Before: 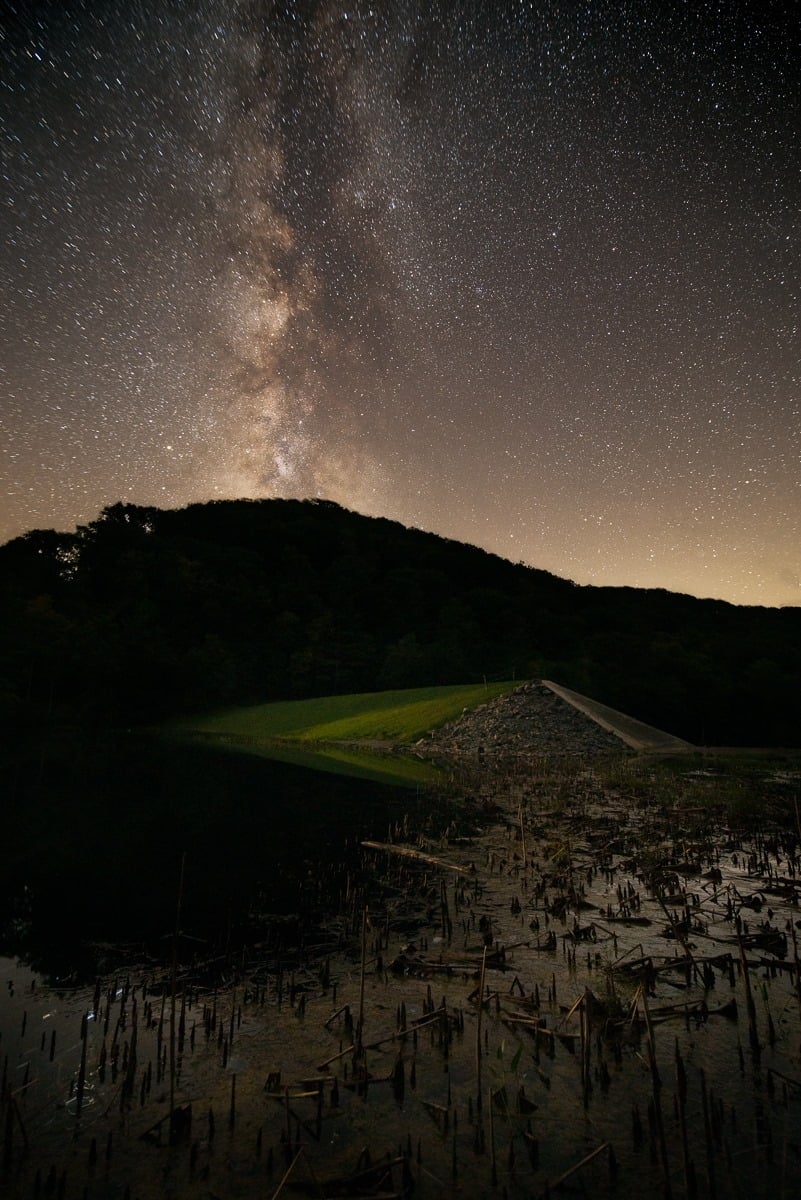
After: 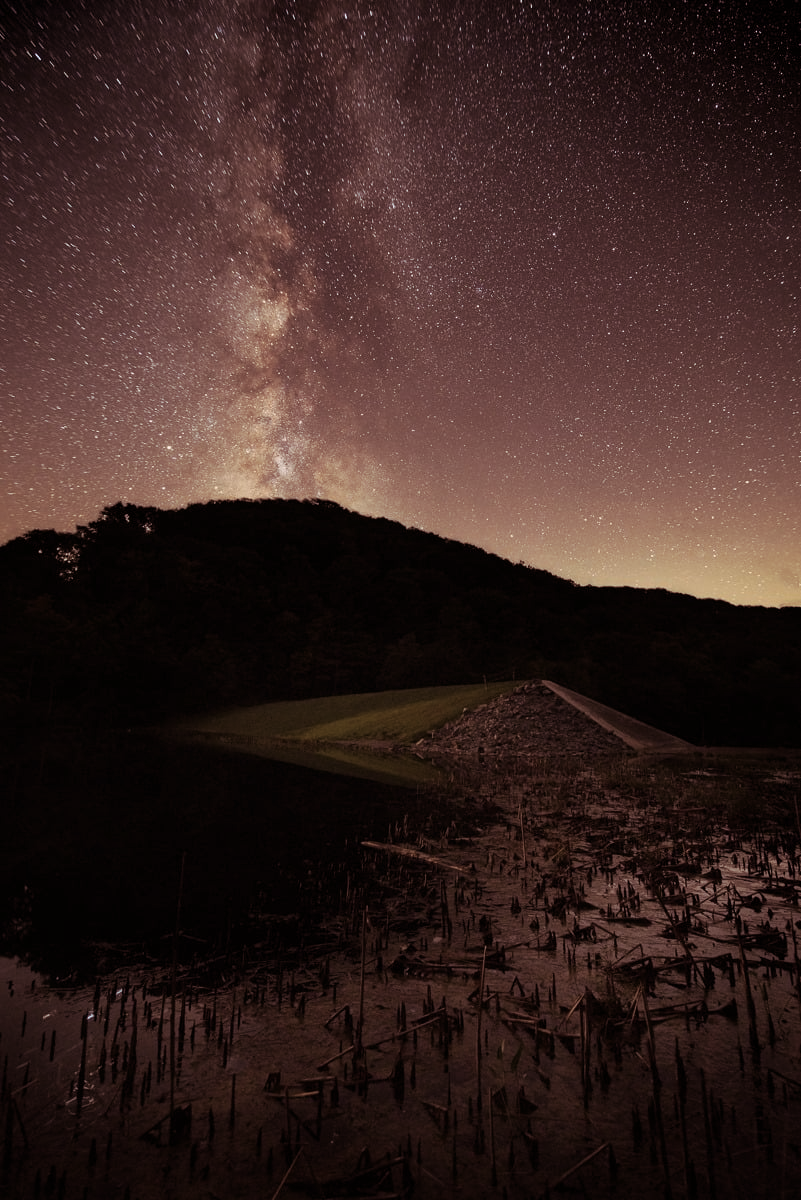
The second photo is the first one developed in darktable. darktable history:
tone equalizer: on, module defaults
split-toning: highlights › hue 298.8°, highlights › saturation 0.73, compress 41.76%
